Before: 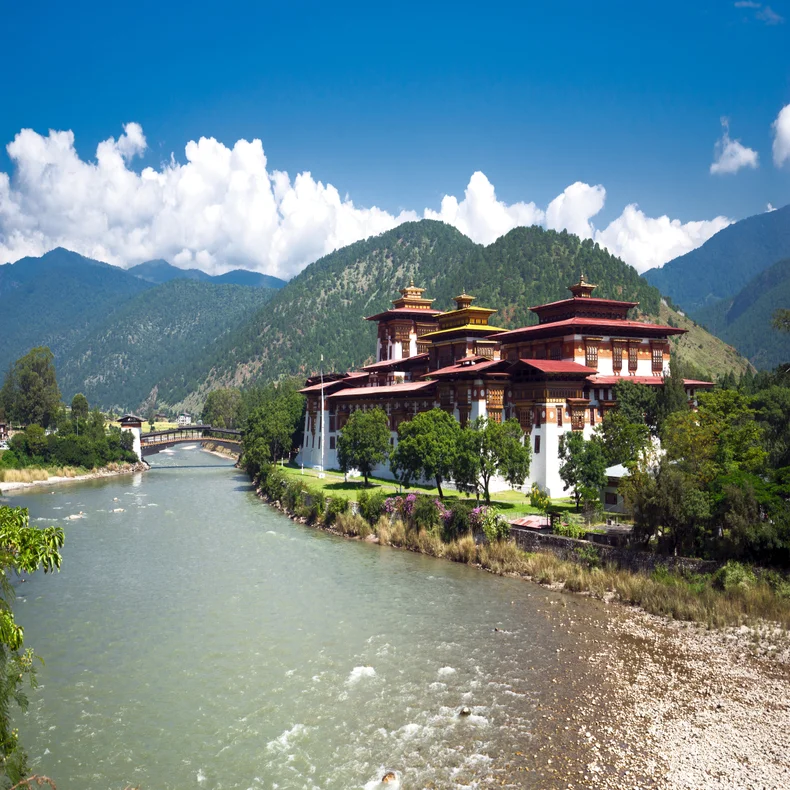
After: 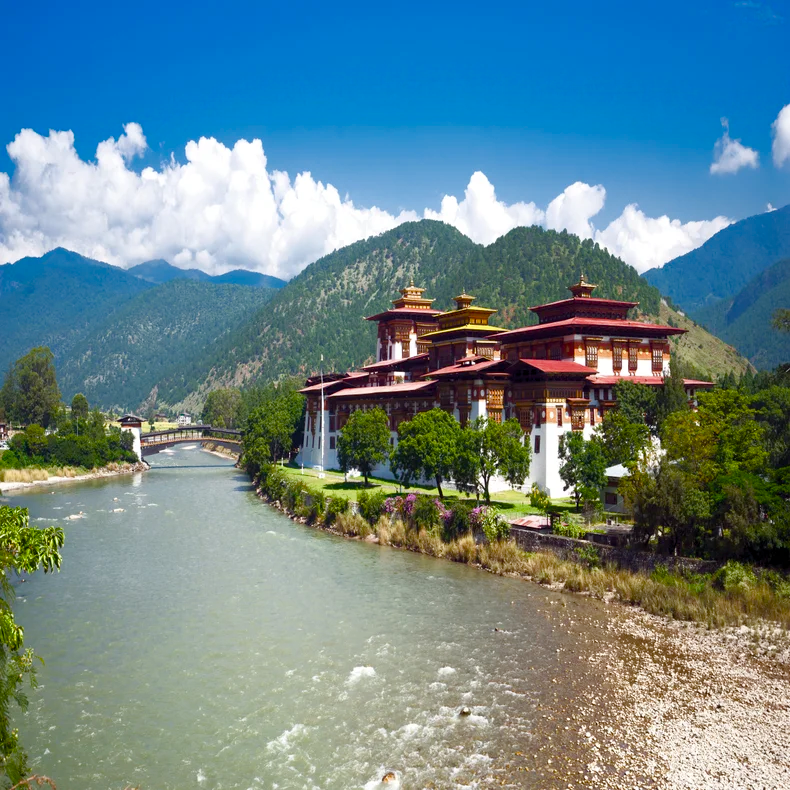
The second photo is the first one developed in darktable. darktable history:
rotate and perspective: crop left 0, crop top 0
color balance rgb: perceptual saturation grading › global saturation 20%, perceptual saturation grading › highlights -25%, perceptual saturation grading › shadows 50%
